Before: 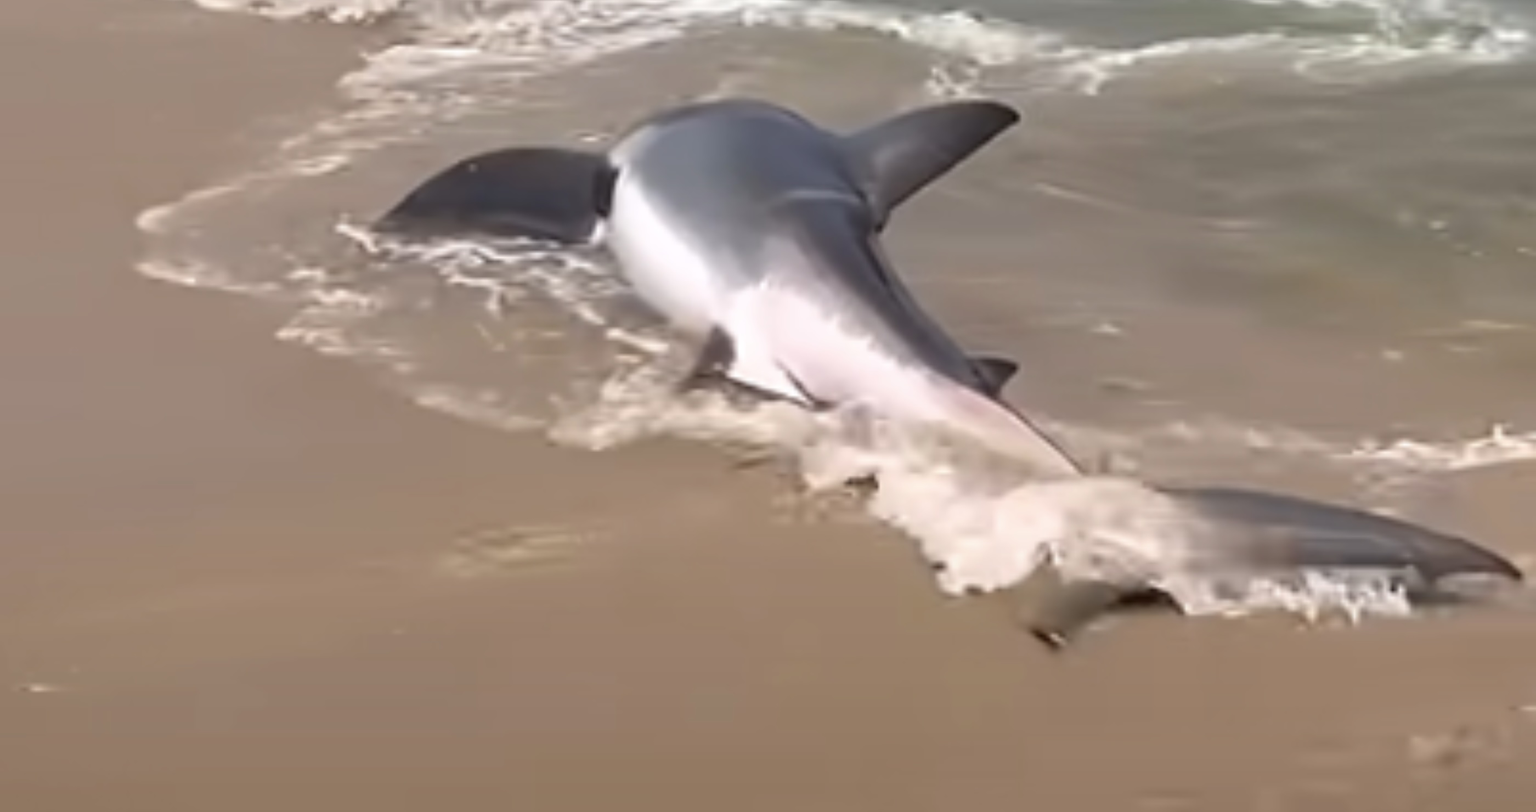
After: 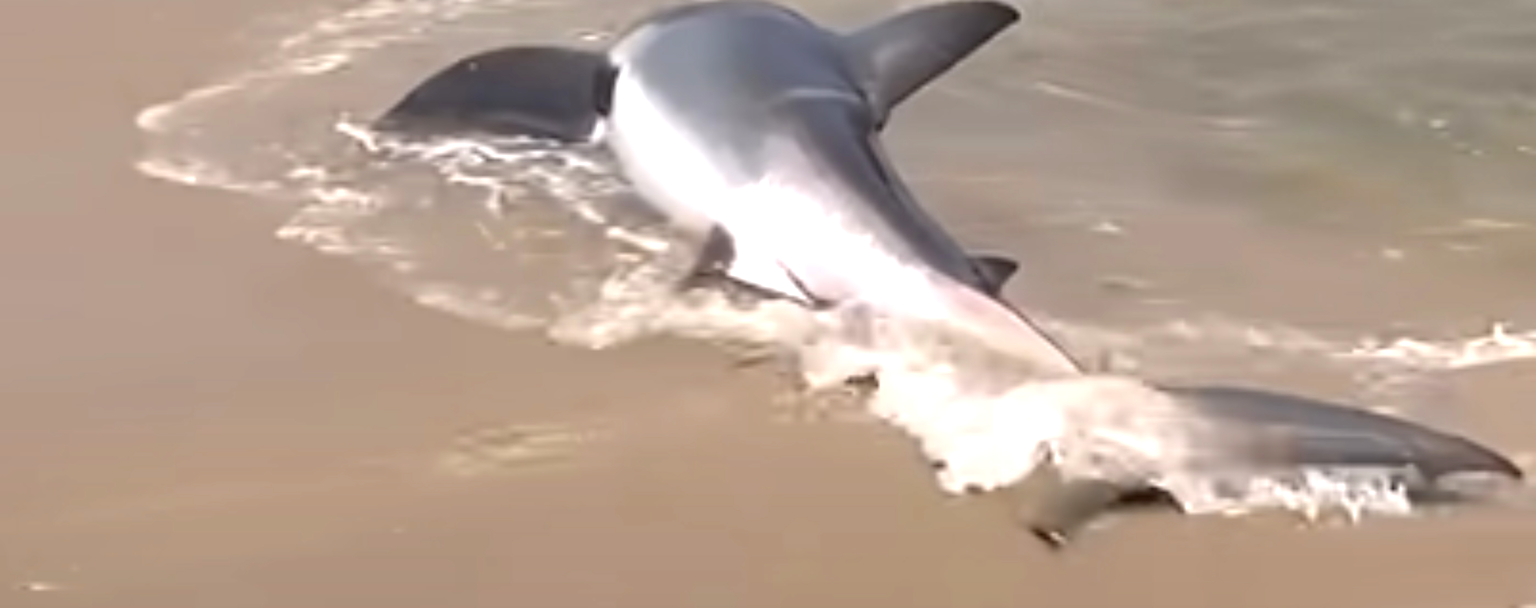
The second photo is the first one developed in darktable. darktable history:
crop and rotate: top 12.5%, bottom 12.5%
exposure: black level correction 0.001, exposure 0.5 EV, compensate exposure bias true, compensate highlight preservation false
